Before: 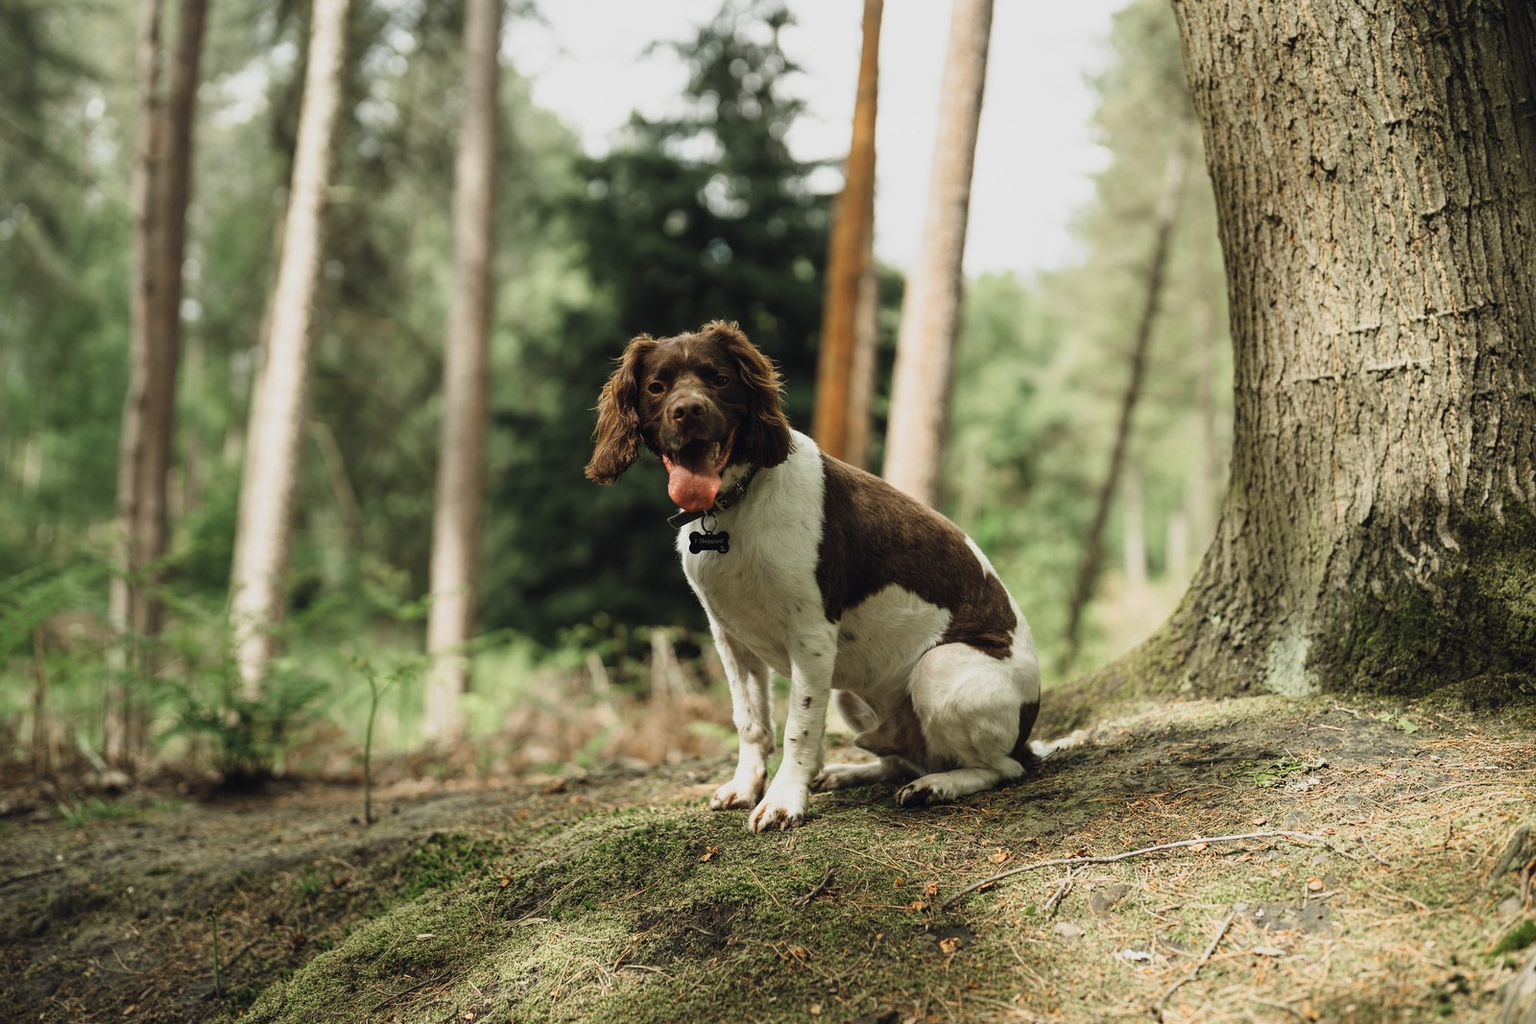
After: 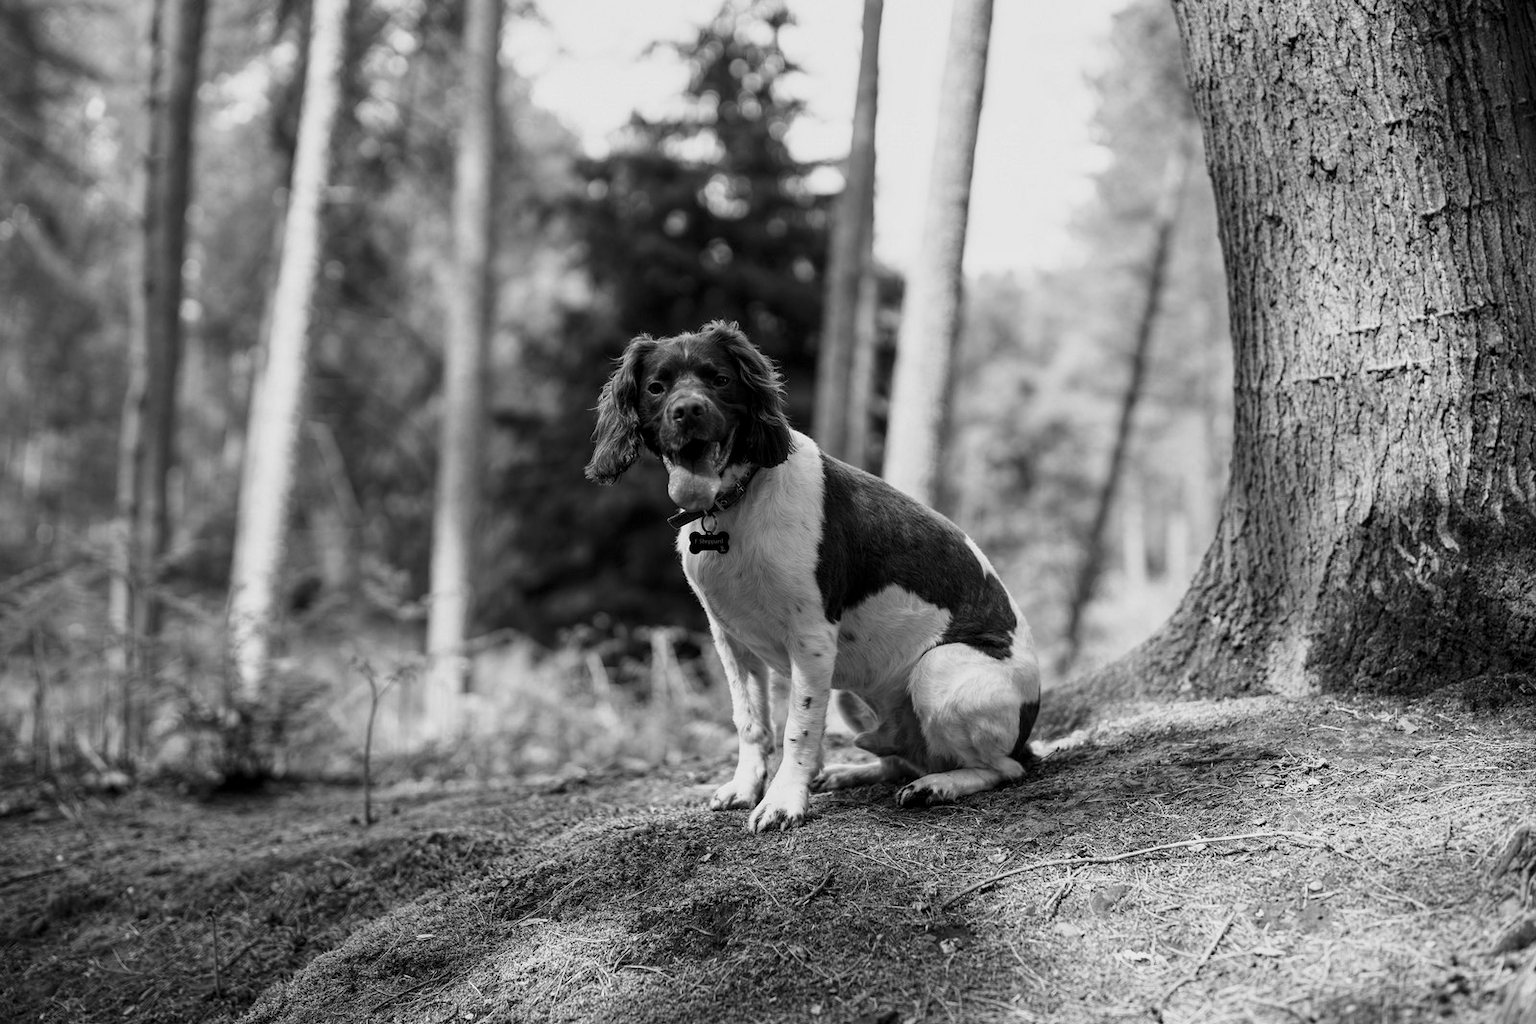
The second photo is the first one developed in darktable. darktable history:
local contrast: highlights 100%, shadows 100%, detail 120%, midtone range 0.2
monochrome: a 32, b 64, size 2.3
levels: levels [0.026, 0.507, 0.987]
